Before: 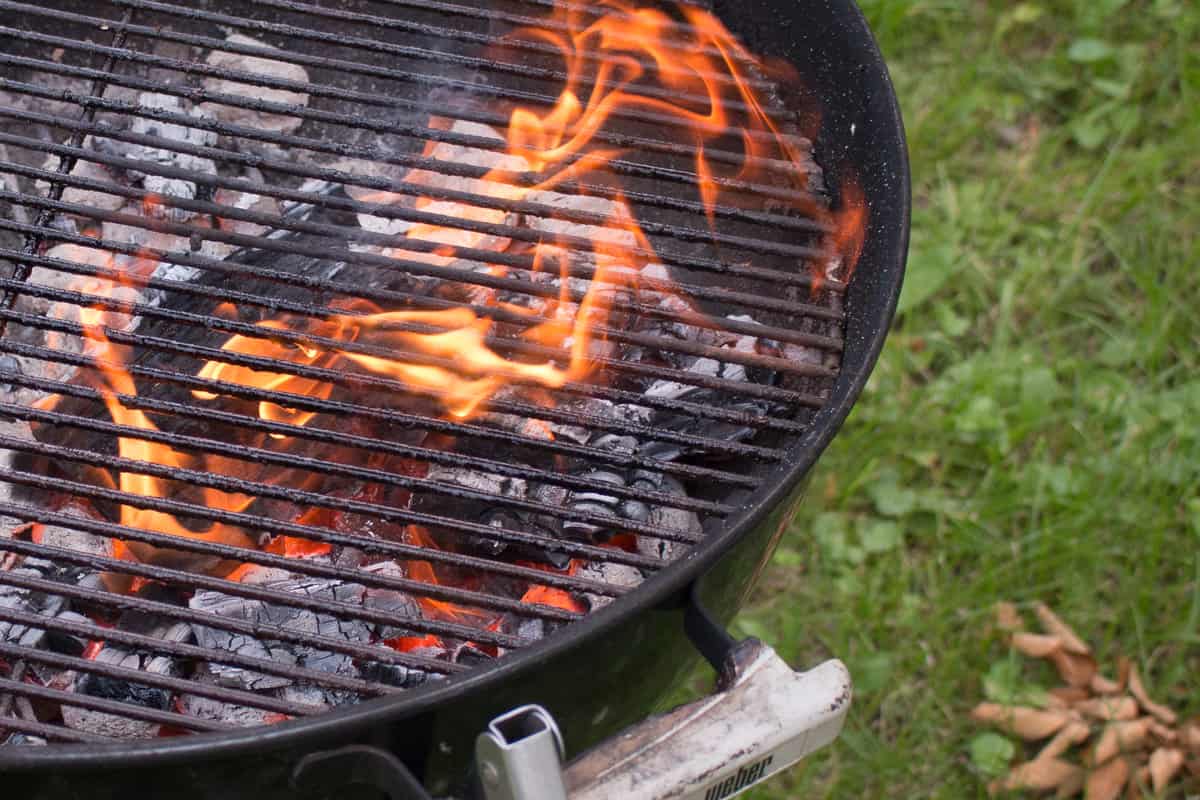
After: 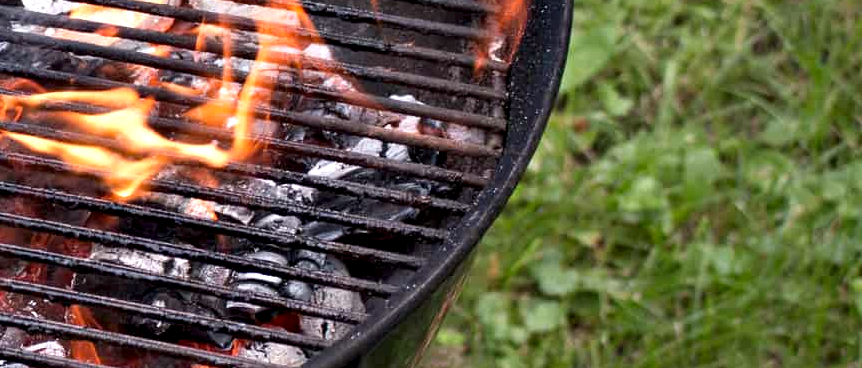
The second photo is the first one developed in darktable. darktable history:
contrast equalizer: octaves 7, y [[0.6 ×6], [0.55 ×6], [0 ×6], [0 ×6], [0 ×6]]
crop and rotate: left 28.097%, top 27.605%, bottom 26.319%
